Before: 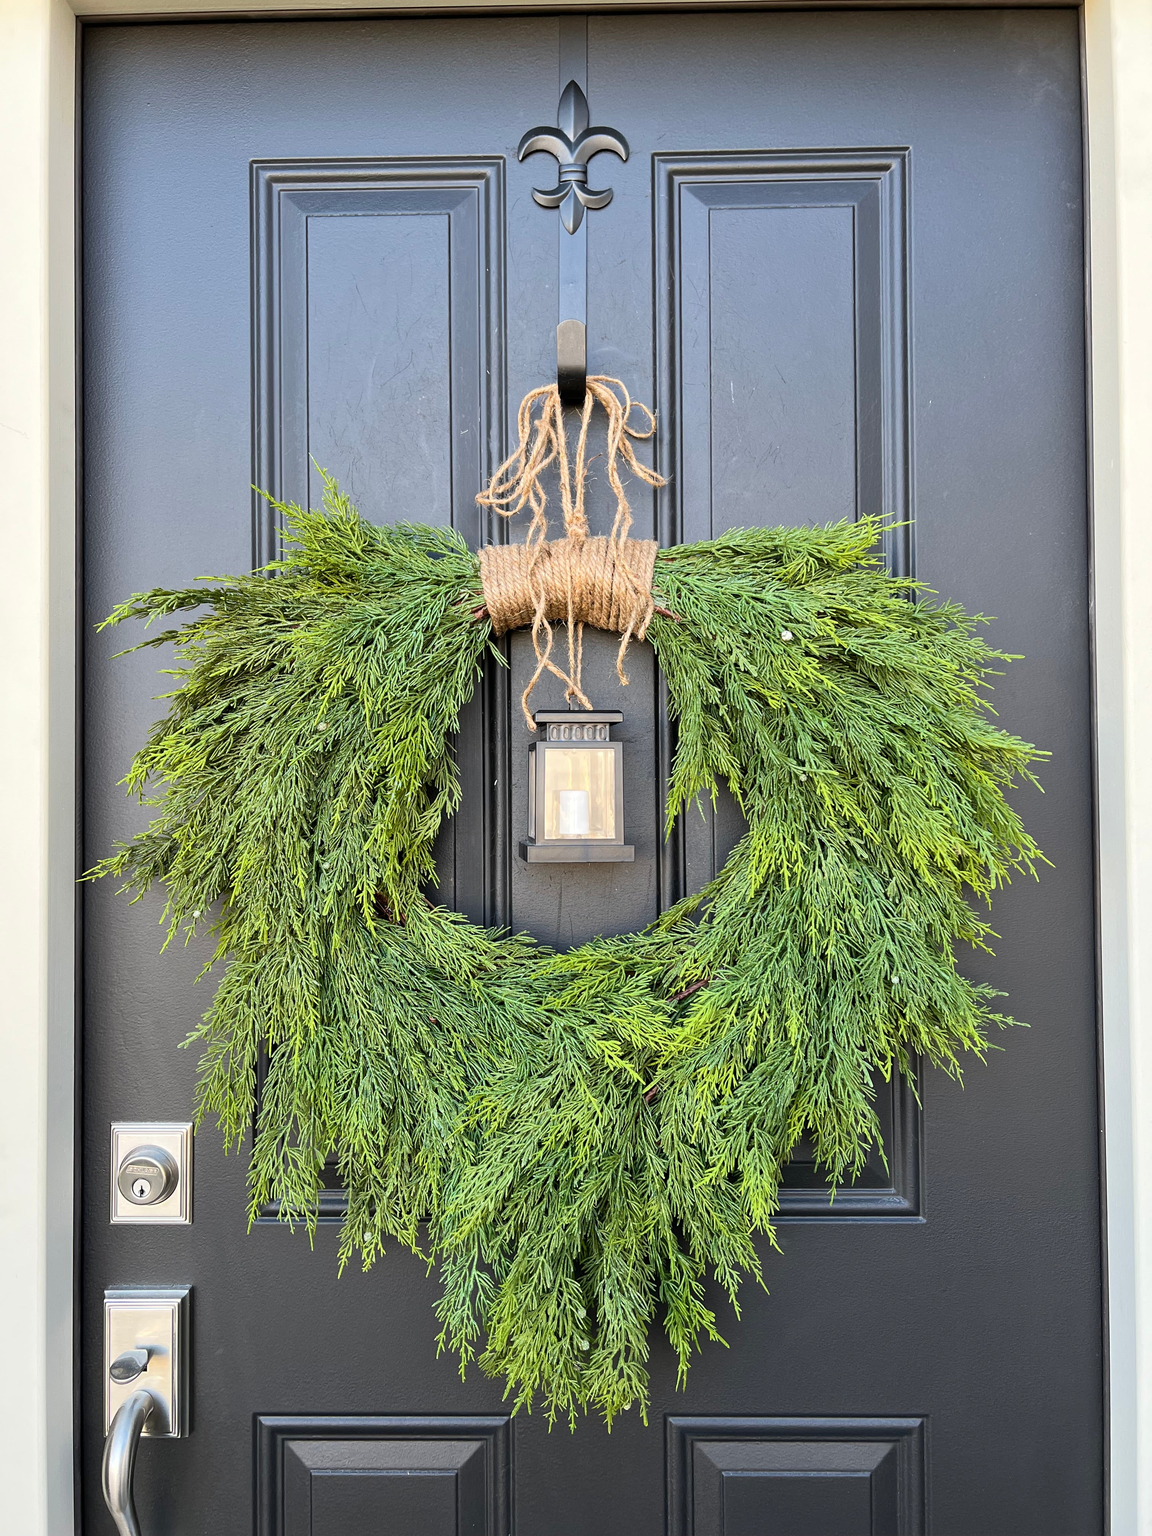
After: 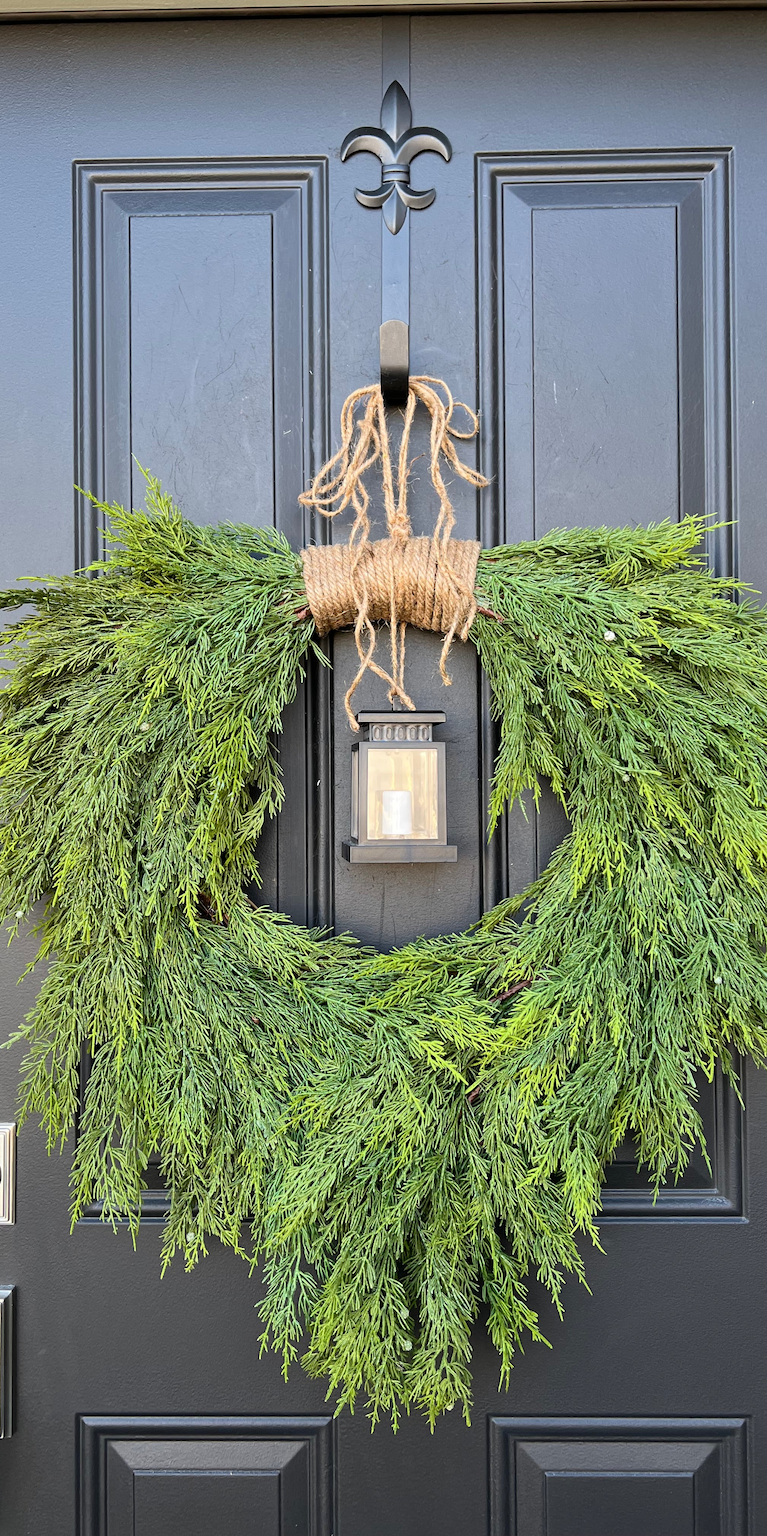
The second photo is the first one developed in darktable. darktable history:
crop: left 15.419%, right 17.914%
